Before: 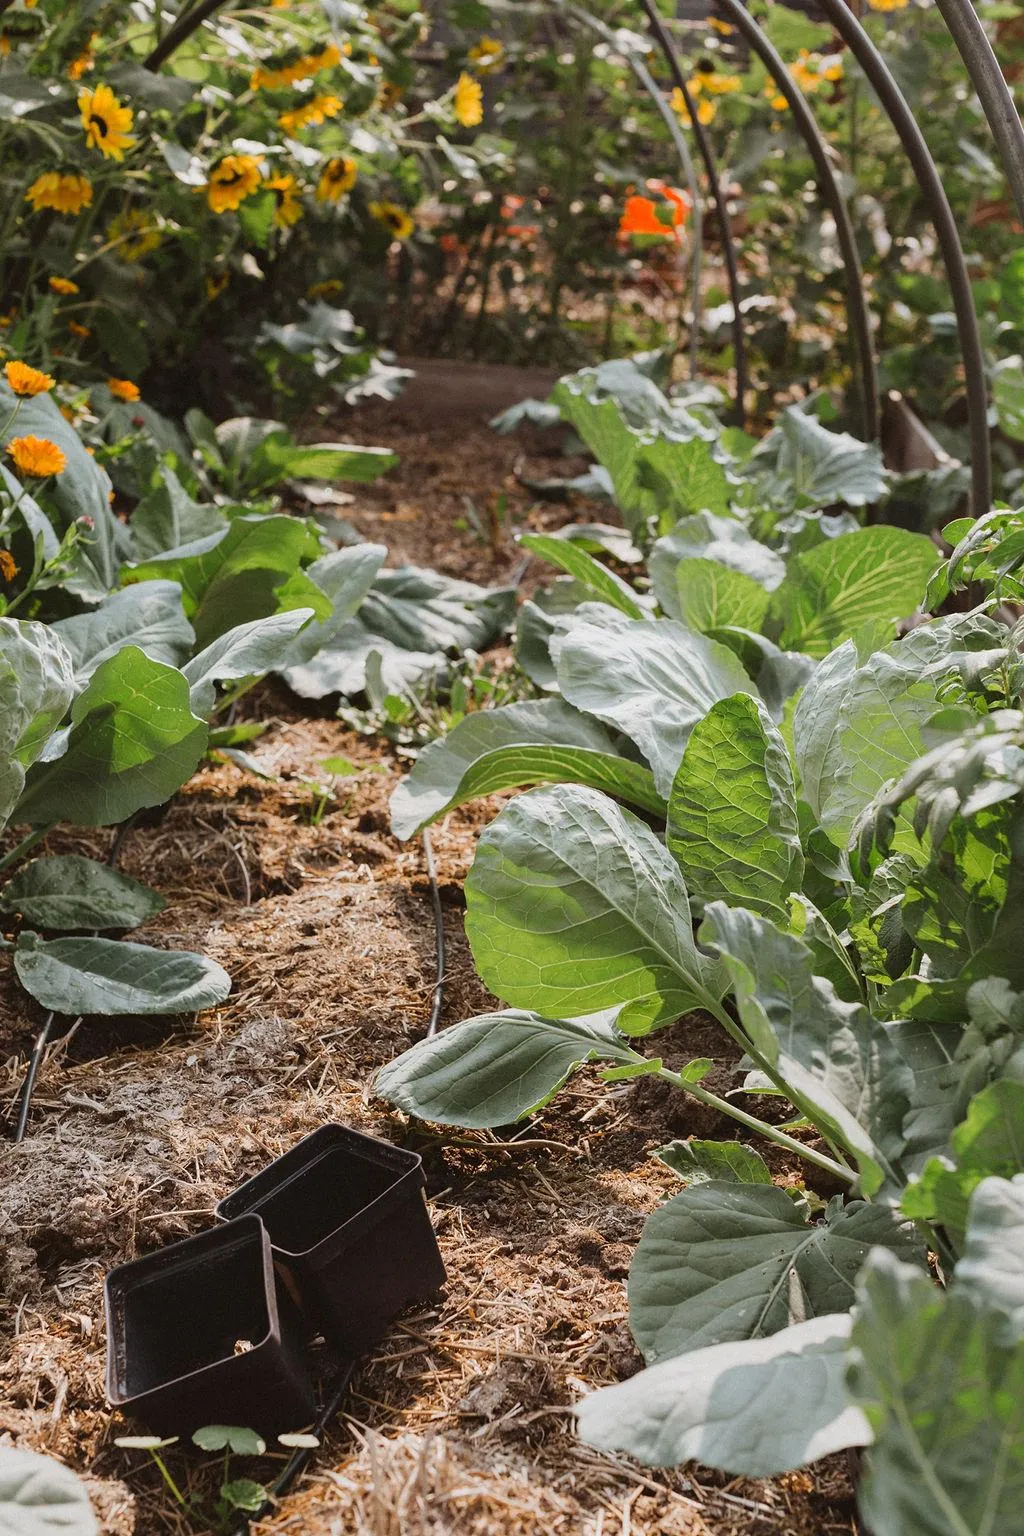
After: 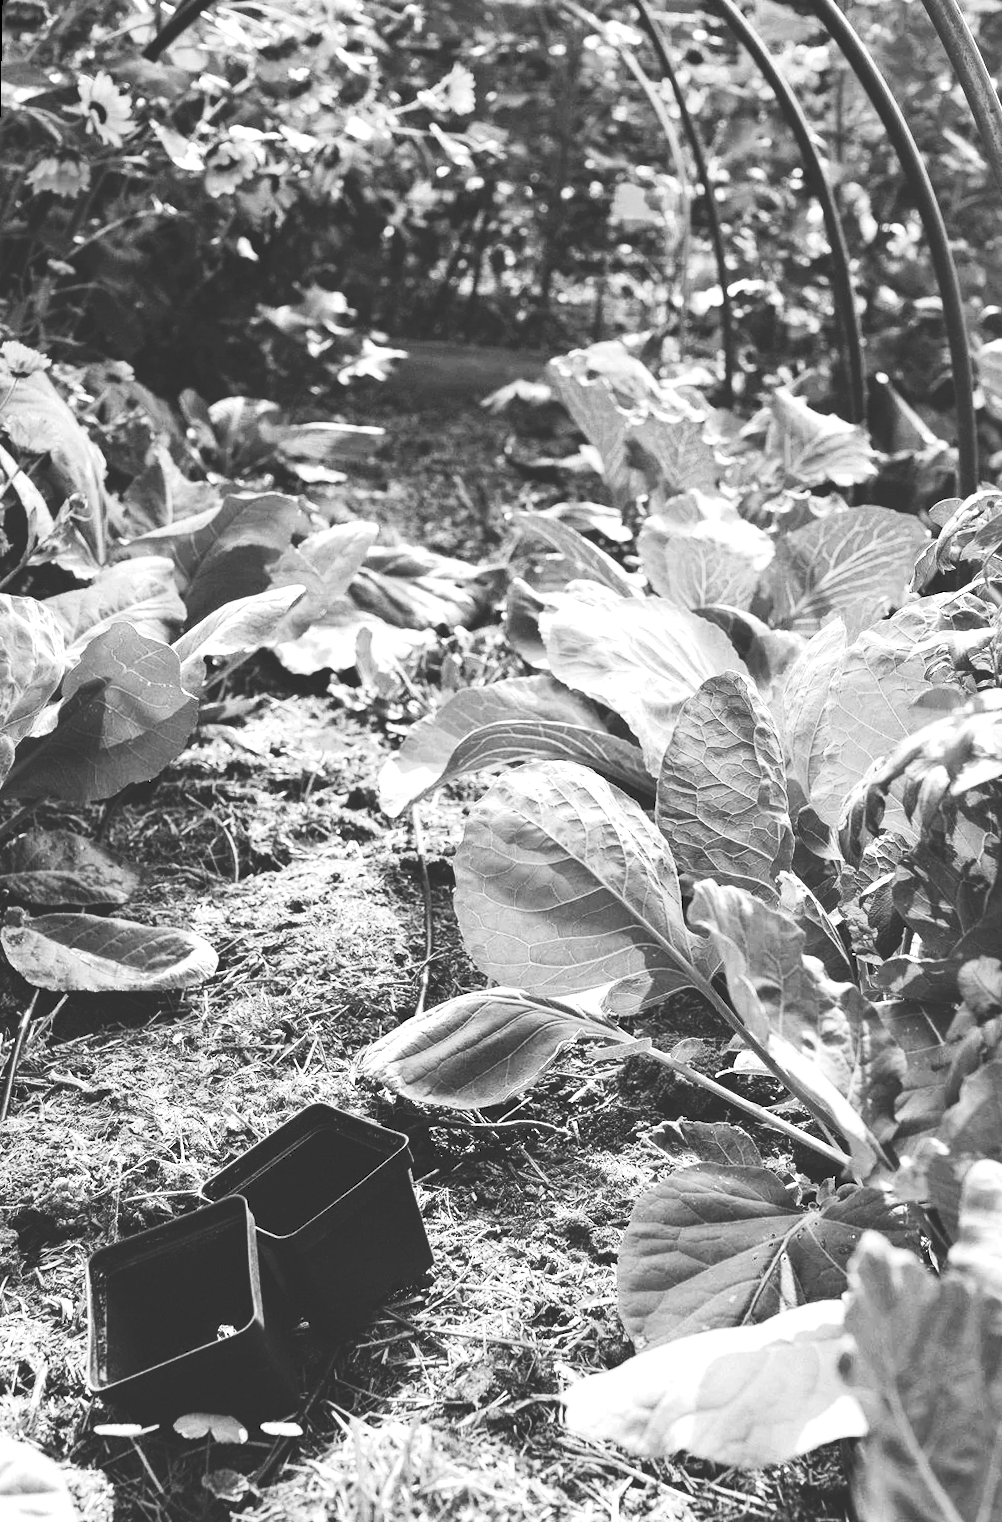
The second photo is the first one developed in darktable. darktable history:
exposure: exposure 1 EV, compensate highlight preservation false
tone curve: curves: ch0 [(0, 0) (0.003, 0.183) (0.011, 0.183) (0.025, 0.184) (0.044, 0.188) (0.069, 0.197) (0.1, 0.204) (0.136, 0.212) (0.177, 0.226) (0.224, 0.24) (0.277, 0.273) (0.335, 0.322) (0.399, 0.388) (0.468, 0.468) (0.543, 0.579) (0.623, 0.686) (0.709, 0.792) (0.801, 0.877) (0.898, 0.939) (1, 1)], preserve colors none
rotate and perspective: rotation 0.226°, lens shift (vertical) -0.042, crop left 0.023, crop right 0.982, crop top 0.006, crop bottom 0.994
color calibration: output gray [0.28, 0.41, 0.31, 0], gray › normalize channels true, illuminant same as pipeline (D50), adaptation XYZ, x 0.346, y 0.359, gamut compression 0
